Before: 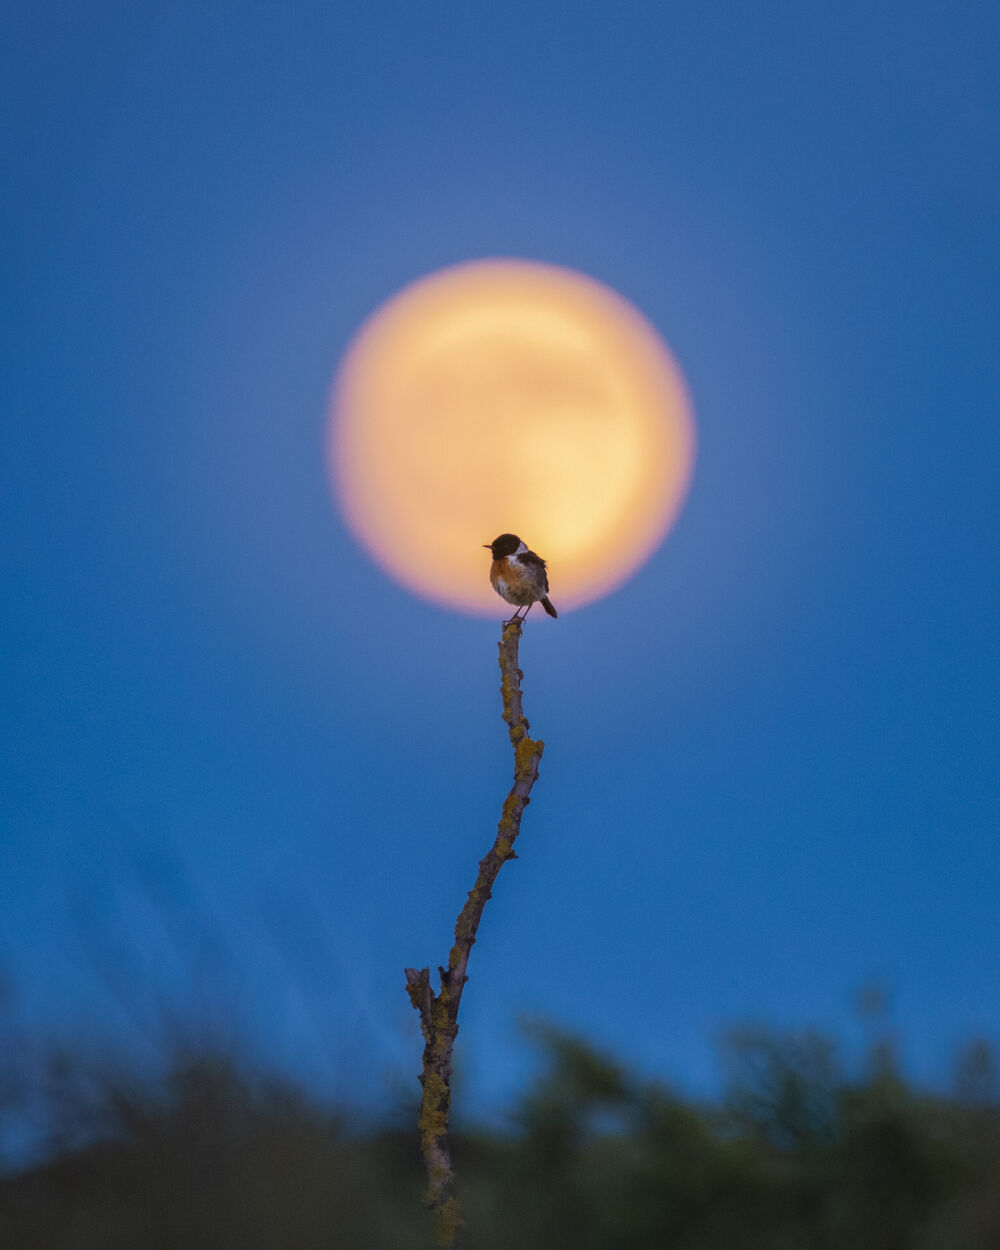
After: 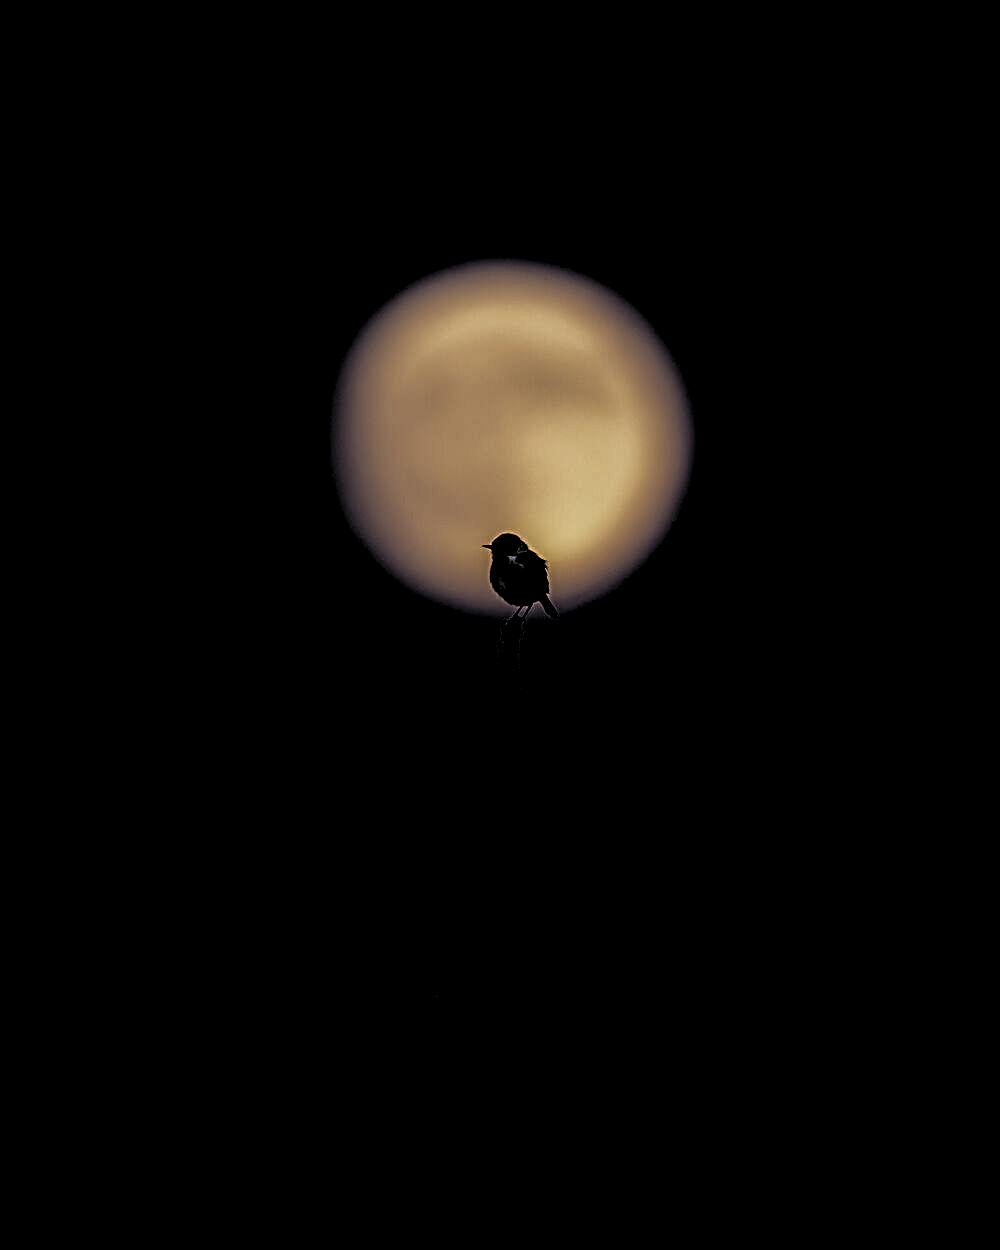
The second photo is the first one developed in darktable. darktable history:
sharpen: radius 2.531, amount 0.628
exposure: exposure -0.041 EV, compensate highlight preservation false
levels: levels [0.514, 0.759, 1]
